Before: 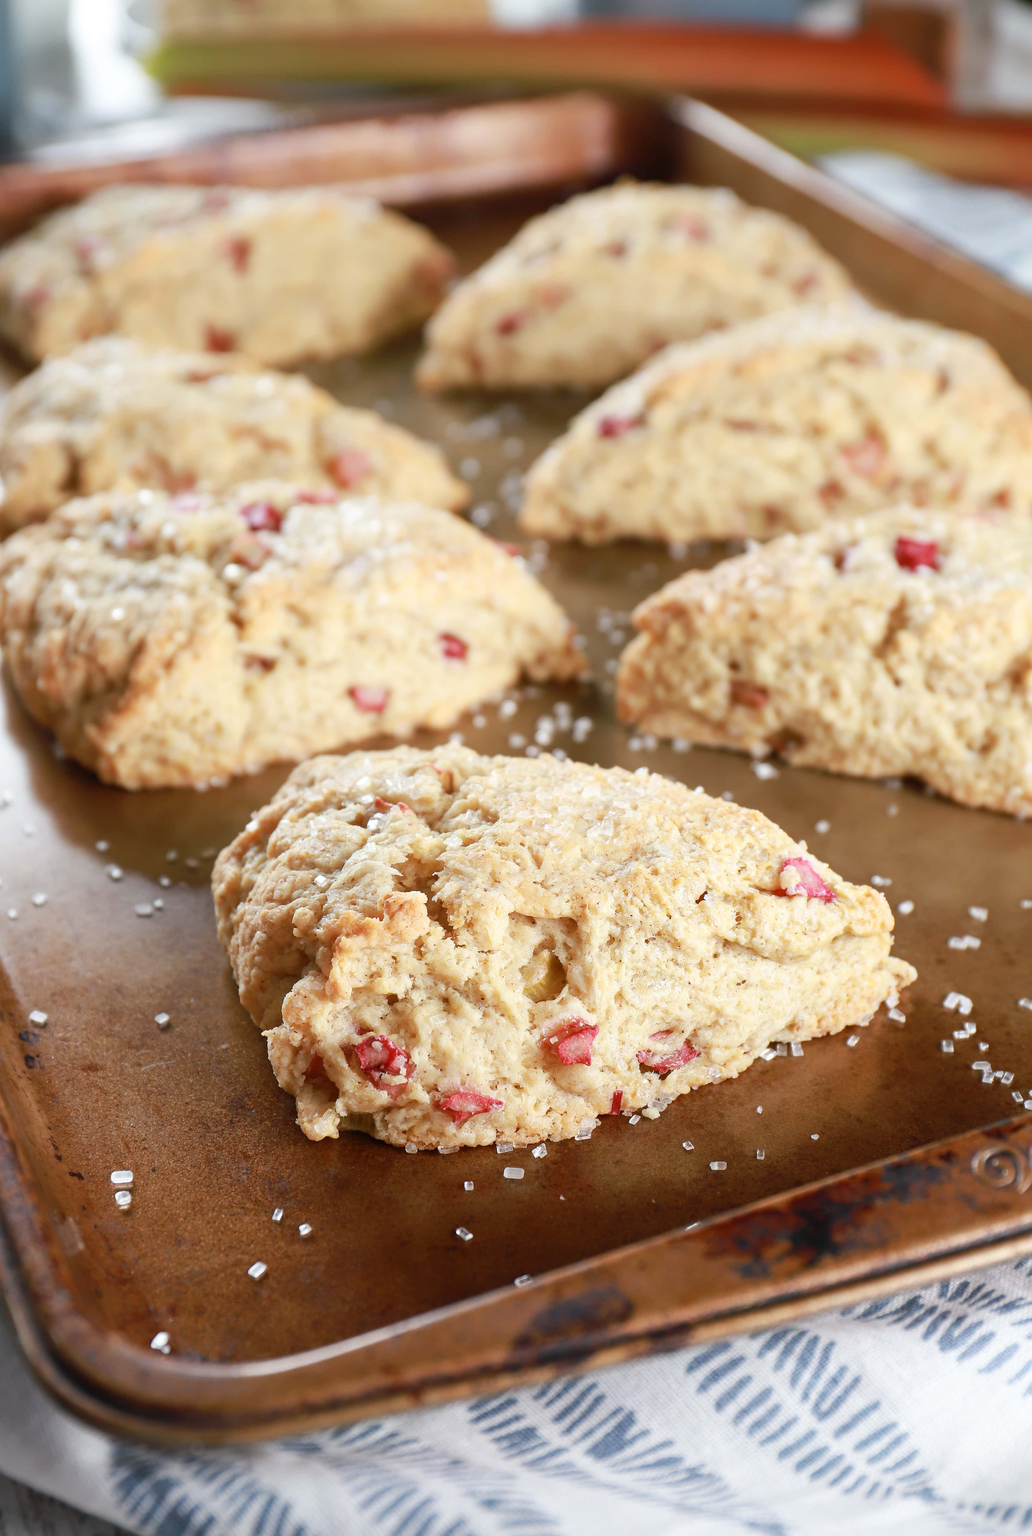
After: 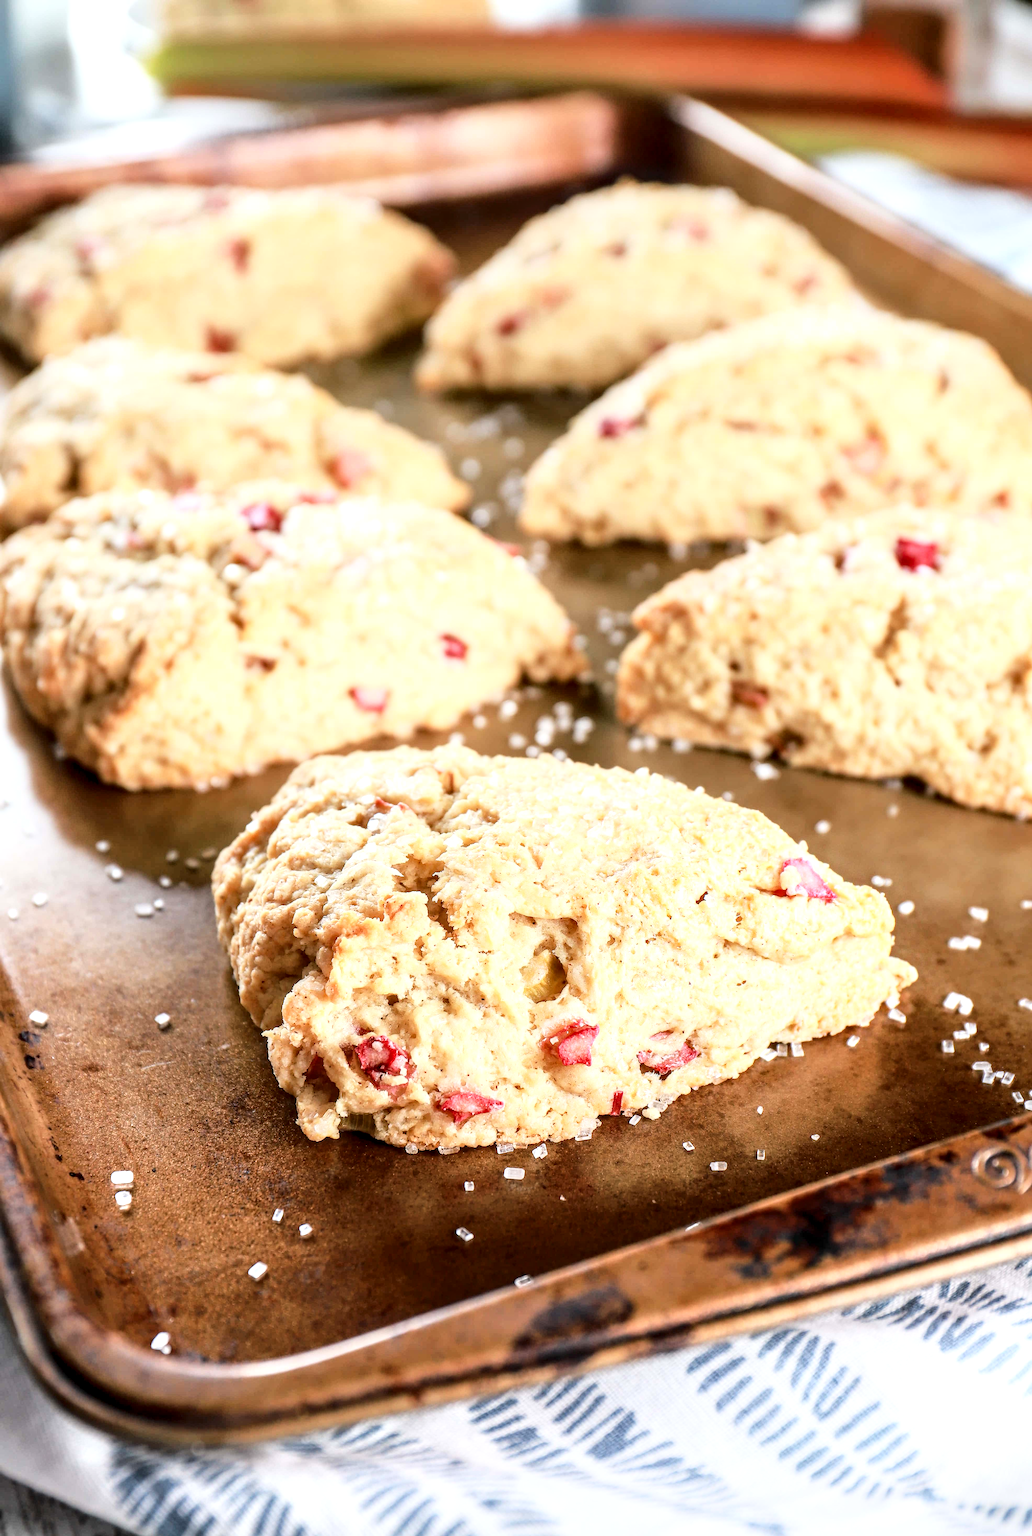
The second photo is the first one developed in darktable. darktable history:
local contrast: detail 150%
base curve: curves: ch0 [(0, 0) (0.028, 0.03) (0.121, 0.232) (0.46, 0.748) (0.859, 0.968) (1, 1)]
